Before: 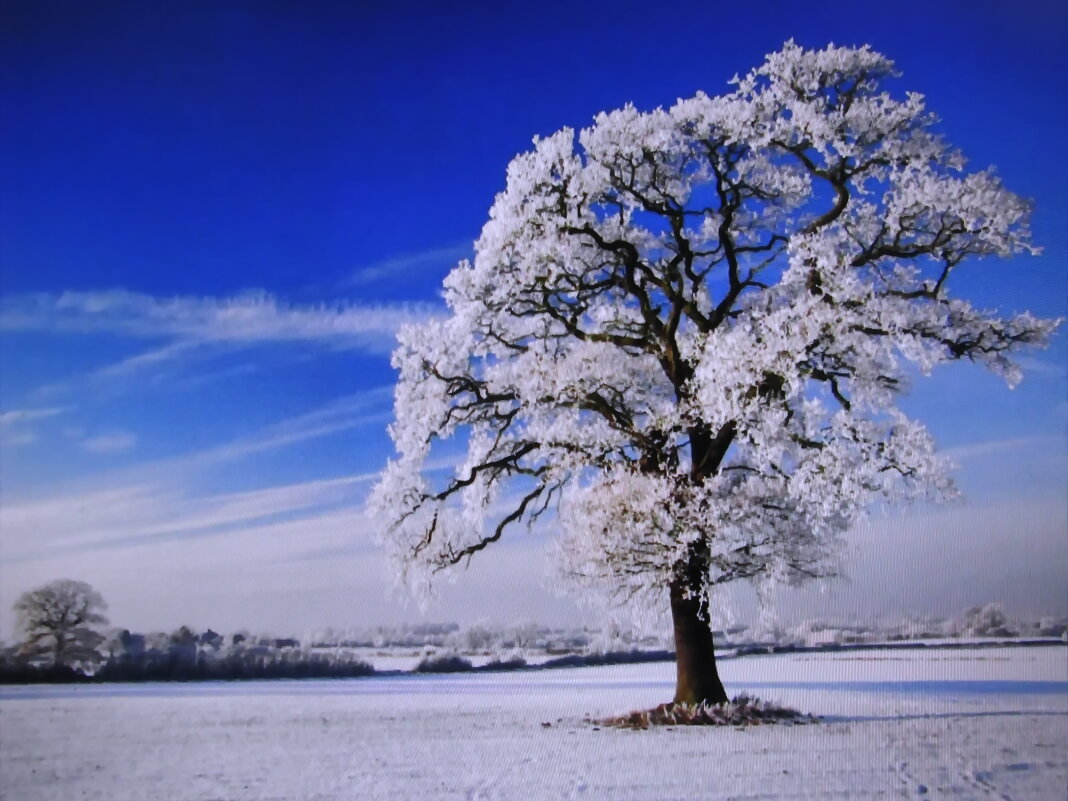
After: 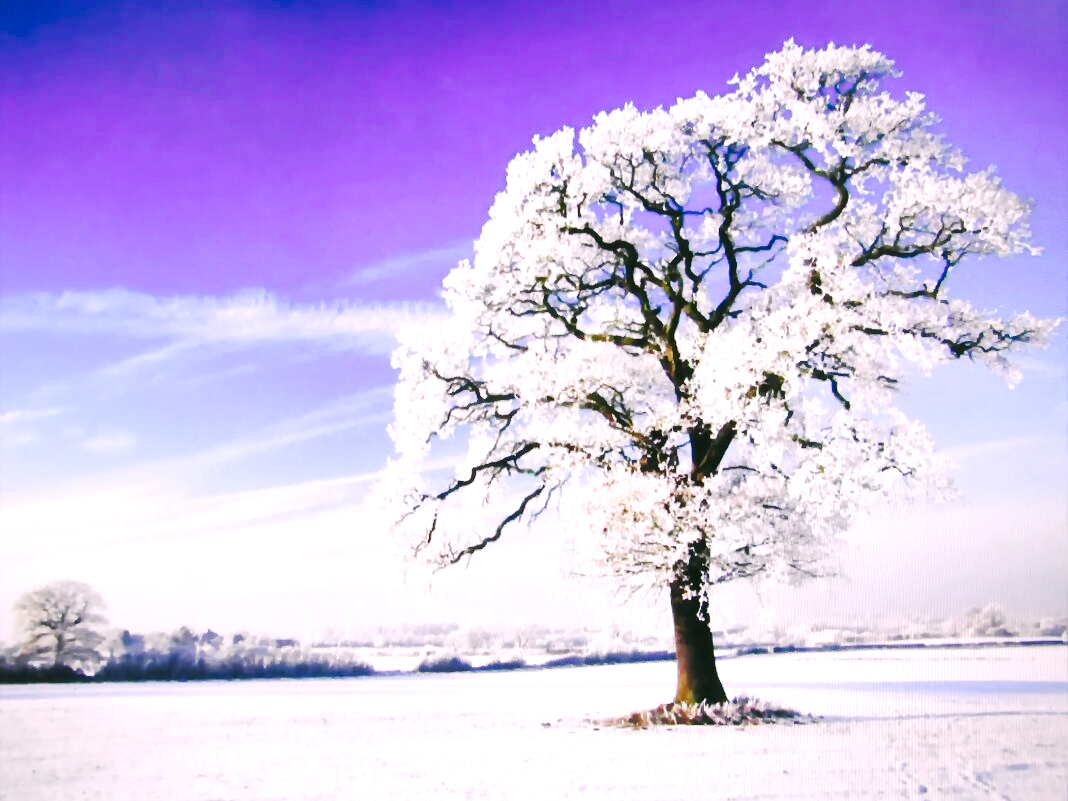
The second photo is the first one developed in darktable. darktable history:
tone equalizer: on, module defaults
exposure: black level correction 0, exposure 1.677 EV, compensate exposure bias true, compensate highlight preservation false
tone curve: curves: ch0 [(0, 0.011) (0.104, 0.085) (0.236, 0.234) (0.398, 0.507) (0.472, 0.62) (0.641, 0.773) (0.835, 0.883) (1, 0.961)]; ch1 [(0, 0) (0.353, 0.344) (0.43, 0.401) (0.479, 0.476) (0.502, 0.504) (0.54, 0.542) (0.602, 0.613) (0.638, 0.668) (0.693, 0.727) (1, 1)]; ch2 [(0, 0) (0.34, 0.314) (0.434, 0.43) (0.5, 0.506) (0.528, 0.534) (0.55, 0.567) (0.595, 0.613) (0.644, 0.729) (1, 1)], preserve colors none
color correction: highlights a* 4.37, highlights b* 4.95, shadows a* -7.93, shadows b* 5.04
